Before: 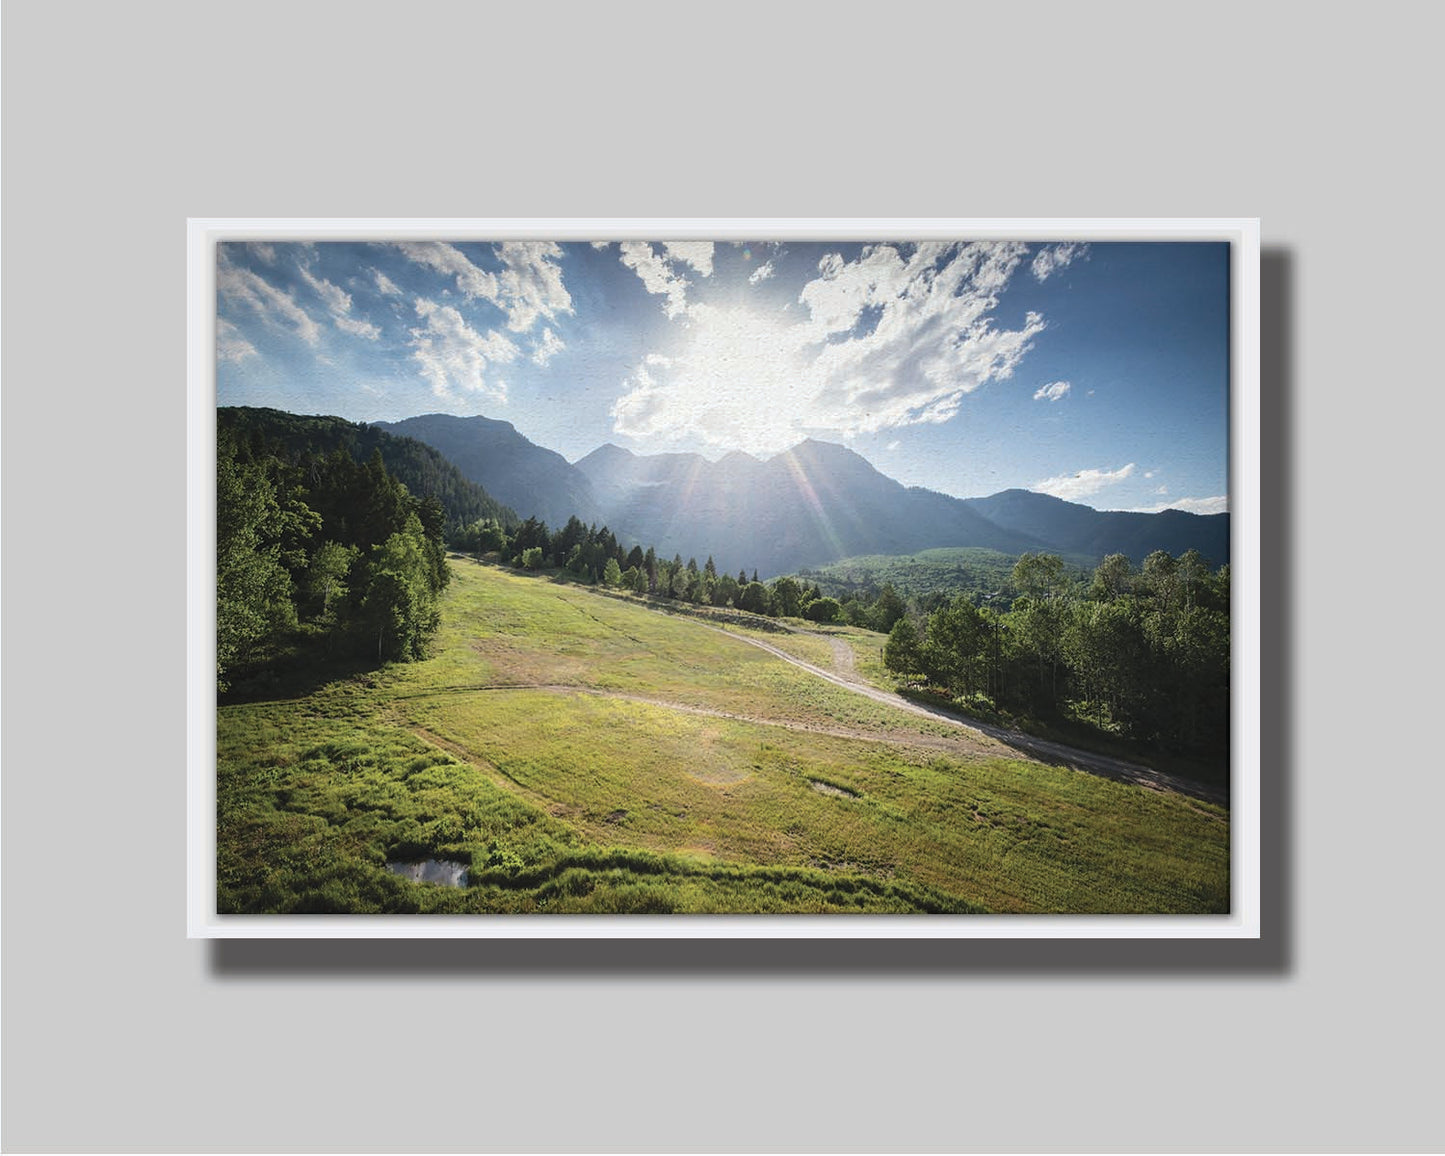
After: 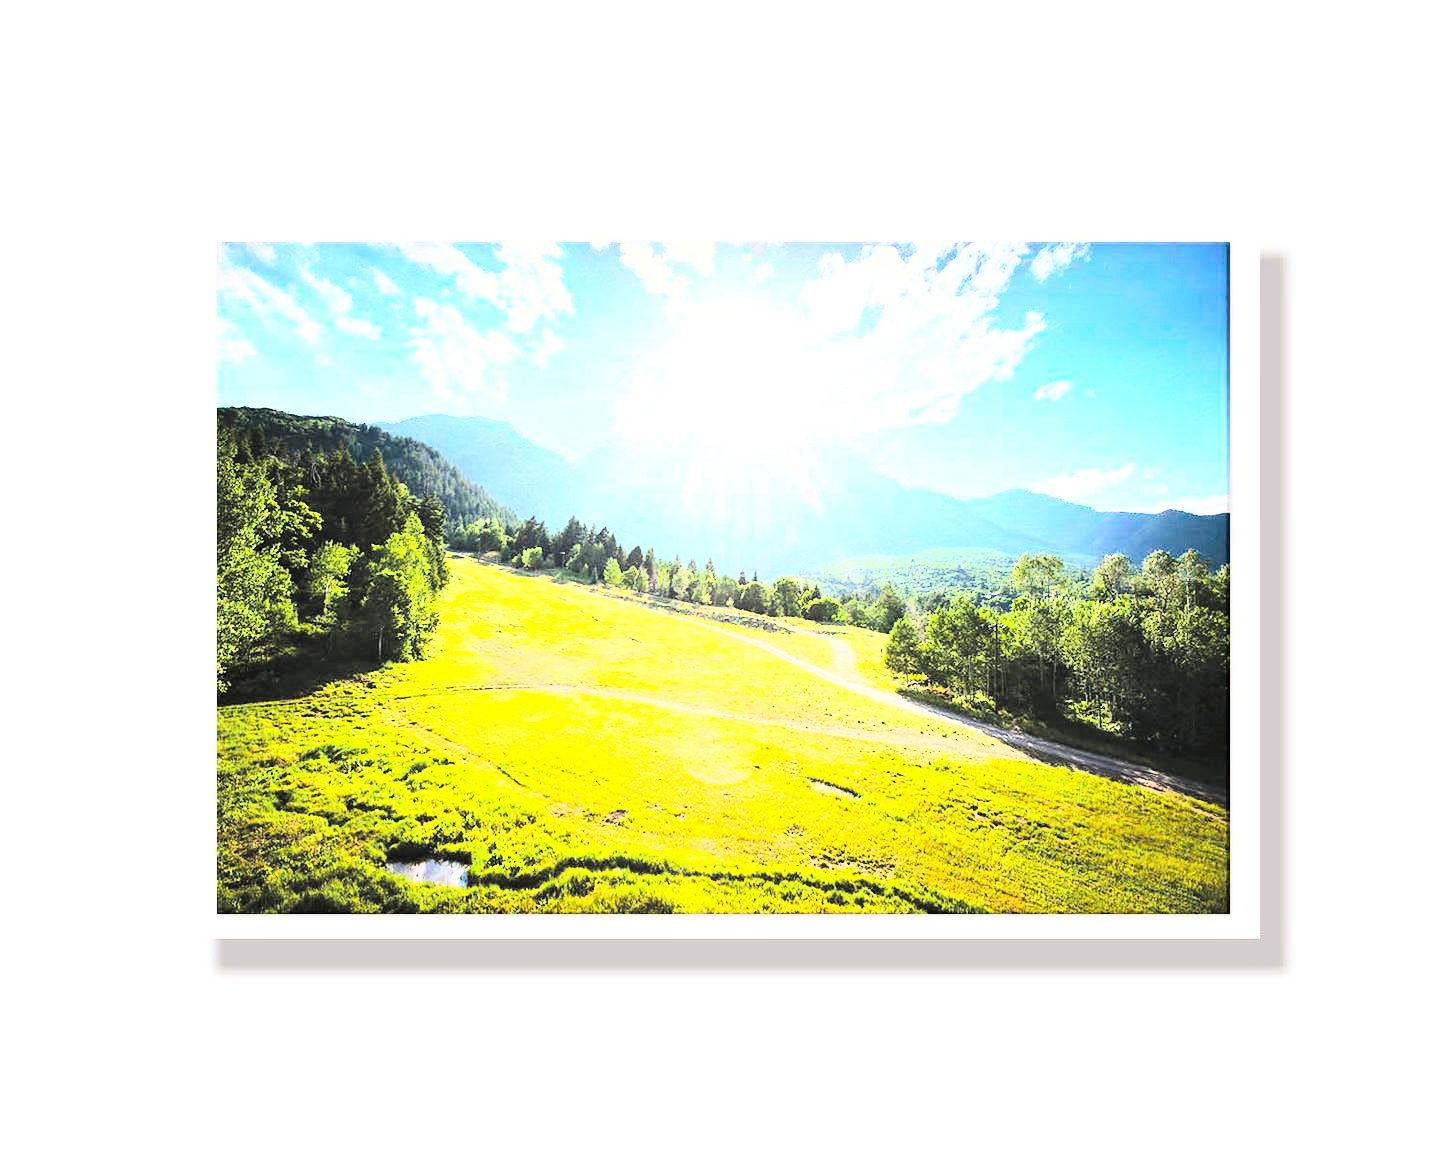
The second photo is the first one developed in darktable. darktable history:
tone equalizer: on, module defaults
rgb curve: curves: ch0 [(0, 0) (0.21, 0.15) (0.24, 0.21) (0.5, 0.75) (0.75, 0.96) (0.89, 0.99) (1, 1)]; ch1 [(0, 0.02) (0.21, 0.13) (0.25, 0.2) (0.5, 0.67) (0.75, 0.9) (0.89, 0.97) (1, 1)]; ch2 [(0, 0.02) (0.21, 0.13) (0.25, 0.2) (0.5, 0.67) (0.75, 0.9) (0.89, 0.97) (1, 1)], compensate middle gray true
exposure: black level correction 0, exposure 1.3 EV, compensate exposure bias true, compensate highlight preservation false
color balance rgb: linear chroma grading › global chroma 15%, perceptual saturation grading › global saturation 30%
